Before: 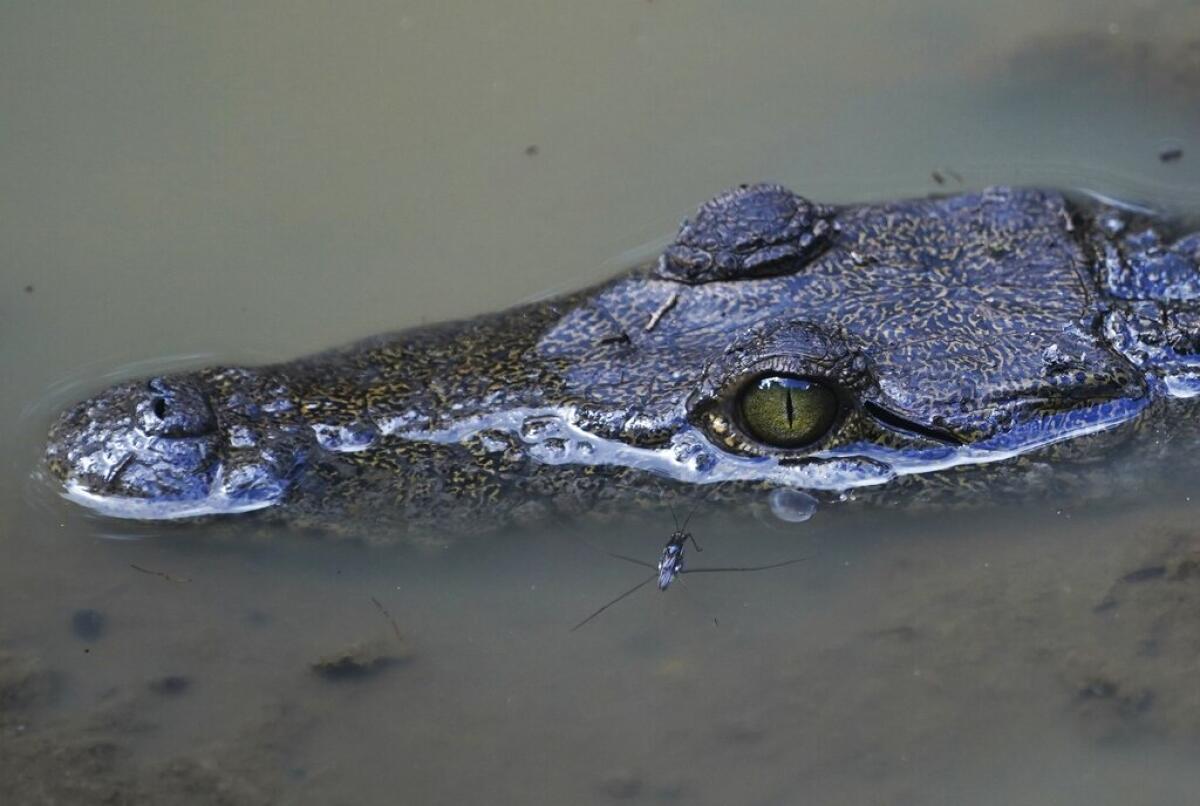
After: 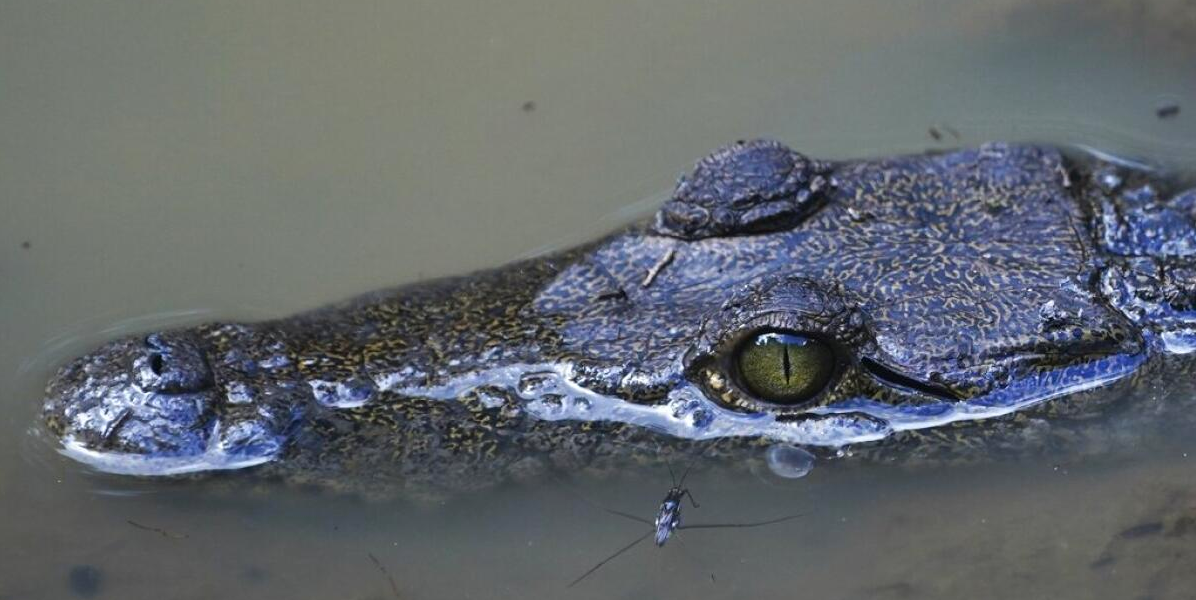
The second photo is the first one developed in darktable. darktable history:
crop: left 0.252%, top 5.525%, bottom 19.93%
color zones: curves: ch0 [(0.068, 0.464) (0.25, 0.5) (0.48, 0.508) (0.75, 0.536) (0.886, 0.476) (0.967, 0.456)]; ch1 [(0.066, 0.456) (0.25, 0.5) (0.616, 0.508) (0.746, 0.56) (0.934, 0.444)]
